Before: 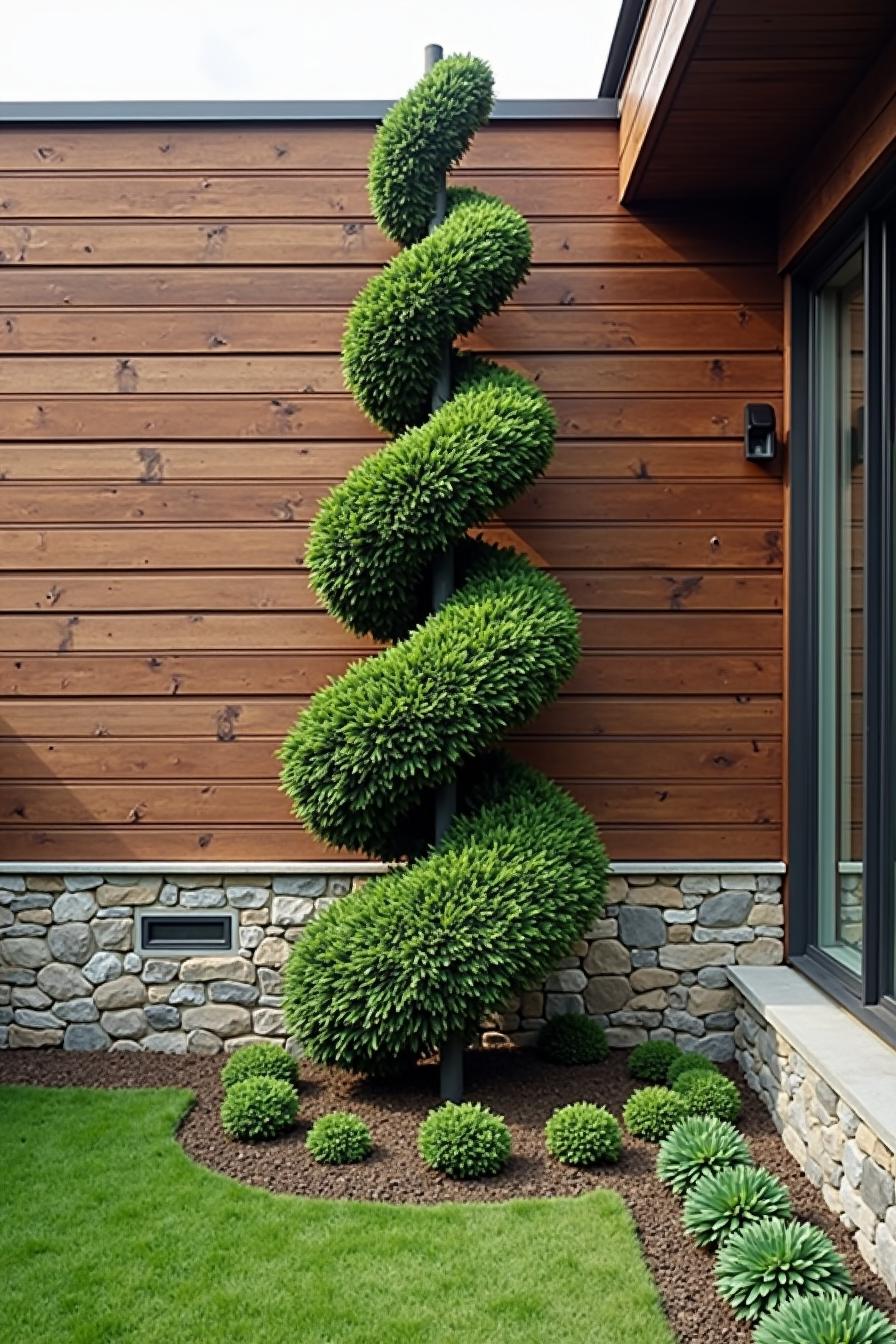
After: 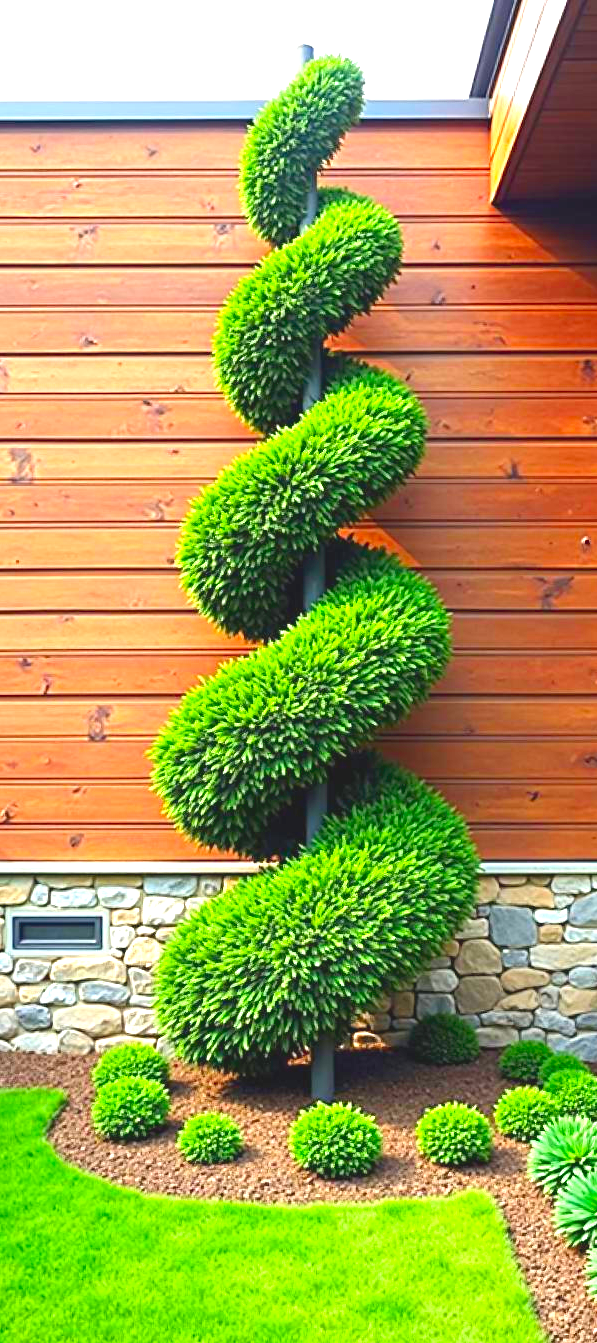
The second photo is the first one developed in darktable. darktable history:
crop and rotate: left 14.499%, right 18.832%
color correction: highlights b* -0.055, saturation 1.8
contrast brightness saturation: contrast -0.151, brightness 0.055, saturation -0.13
exposure: black level correction 0, exposure 1.663 EV, compensate highlight preservation false
